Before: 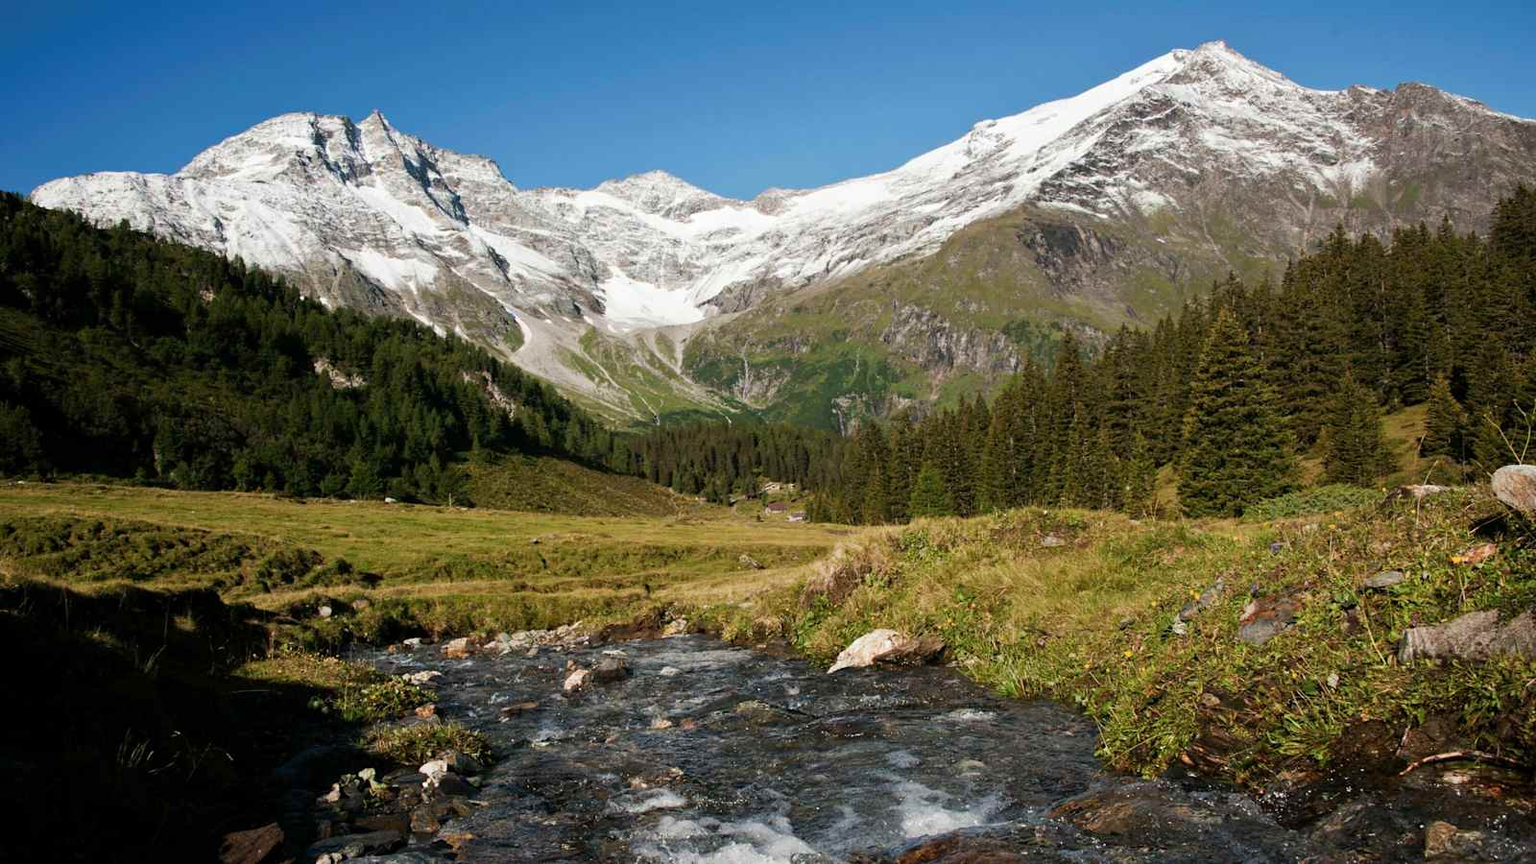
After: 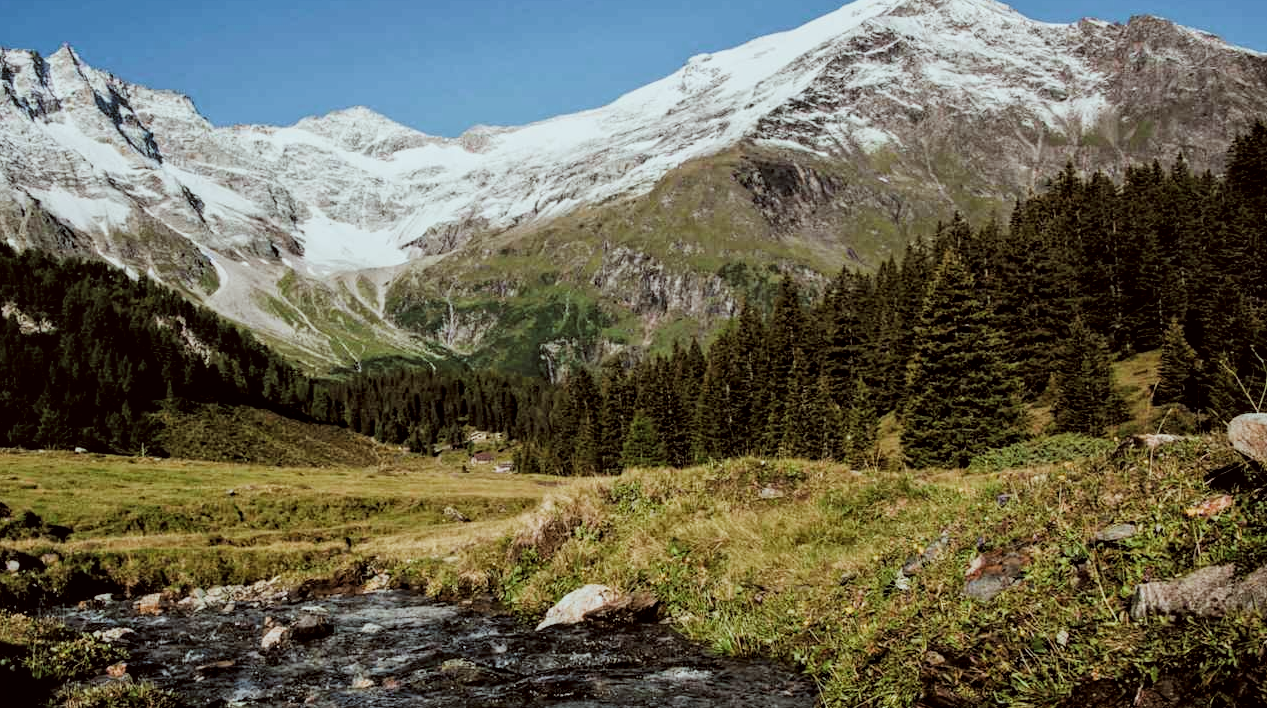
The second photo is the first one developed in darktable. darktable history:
color correction: highlights a* -5.06, highlights b* -3.93, shadows a* 4.09, shadows b* 4.41
crop and rotate: left 20.423%, top 7.921%, right 0.374%, bottom 13.393%
tone equalizer: on, module defaults
local contrast: on, module defaults
filmic rgb: black relative exposure -5.12 EV, white relative exposure 3.96 EV, threshold 2.99 EV, hardness 2.9, contrast 1.189, color science v4 (2020), enable highlight reconstruction true
